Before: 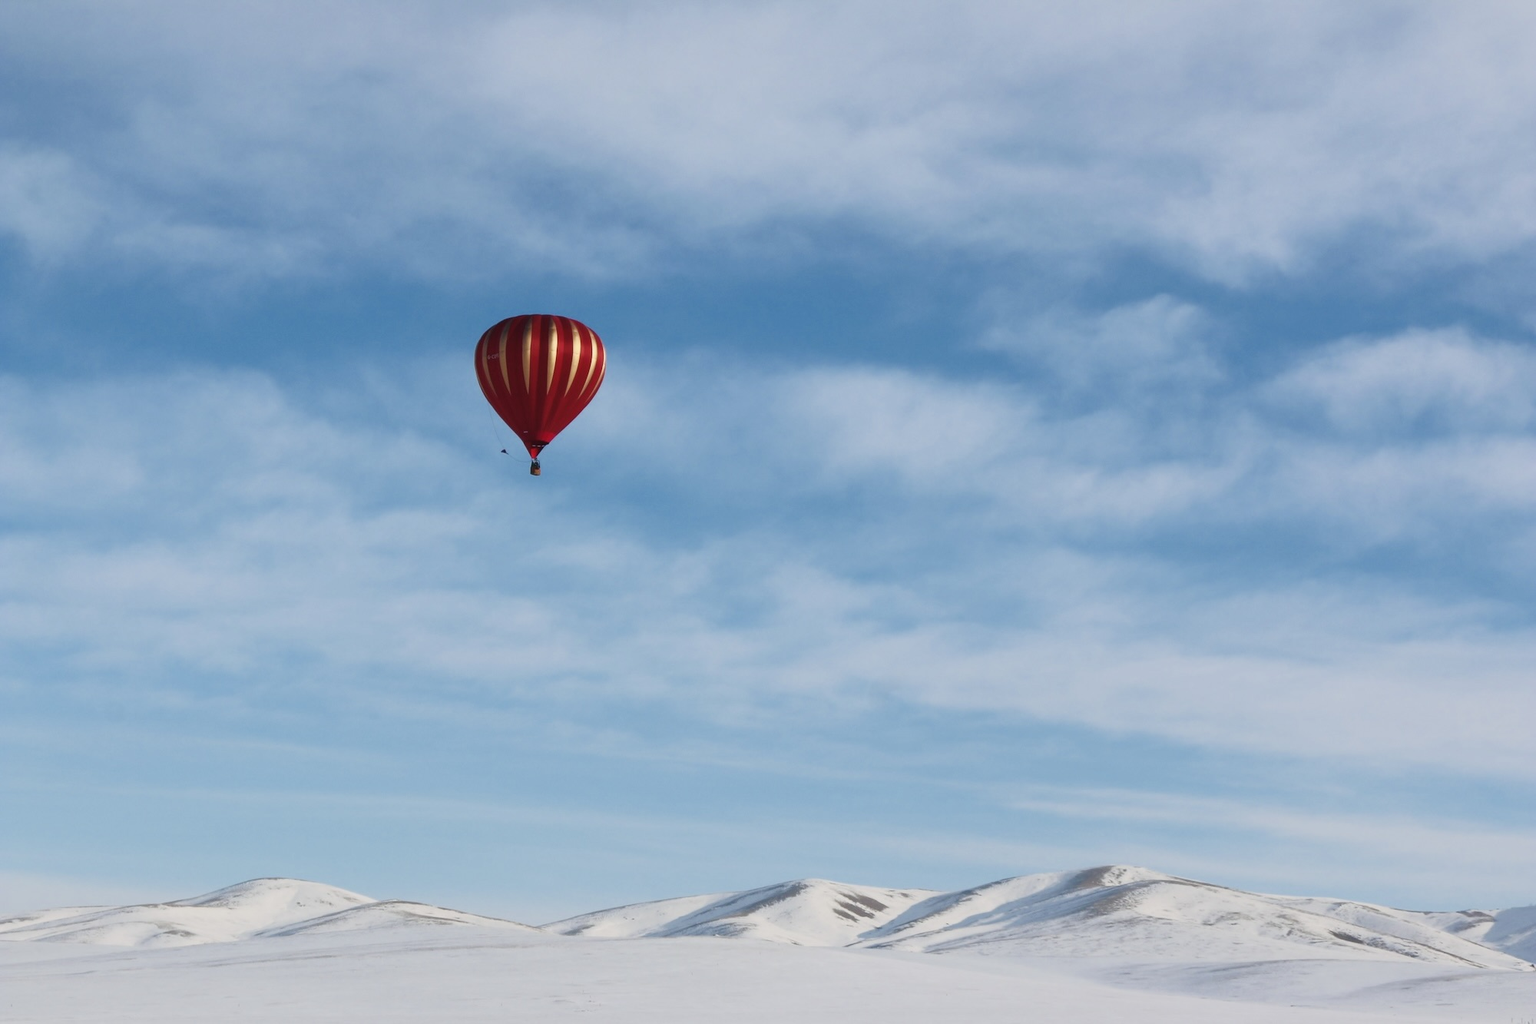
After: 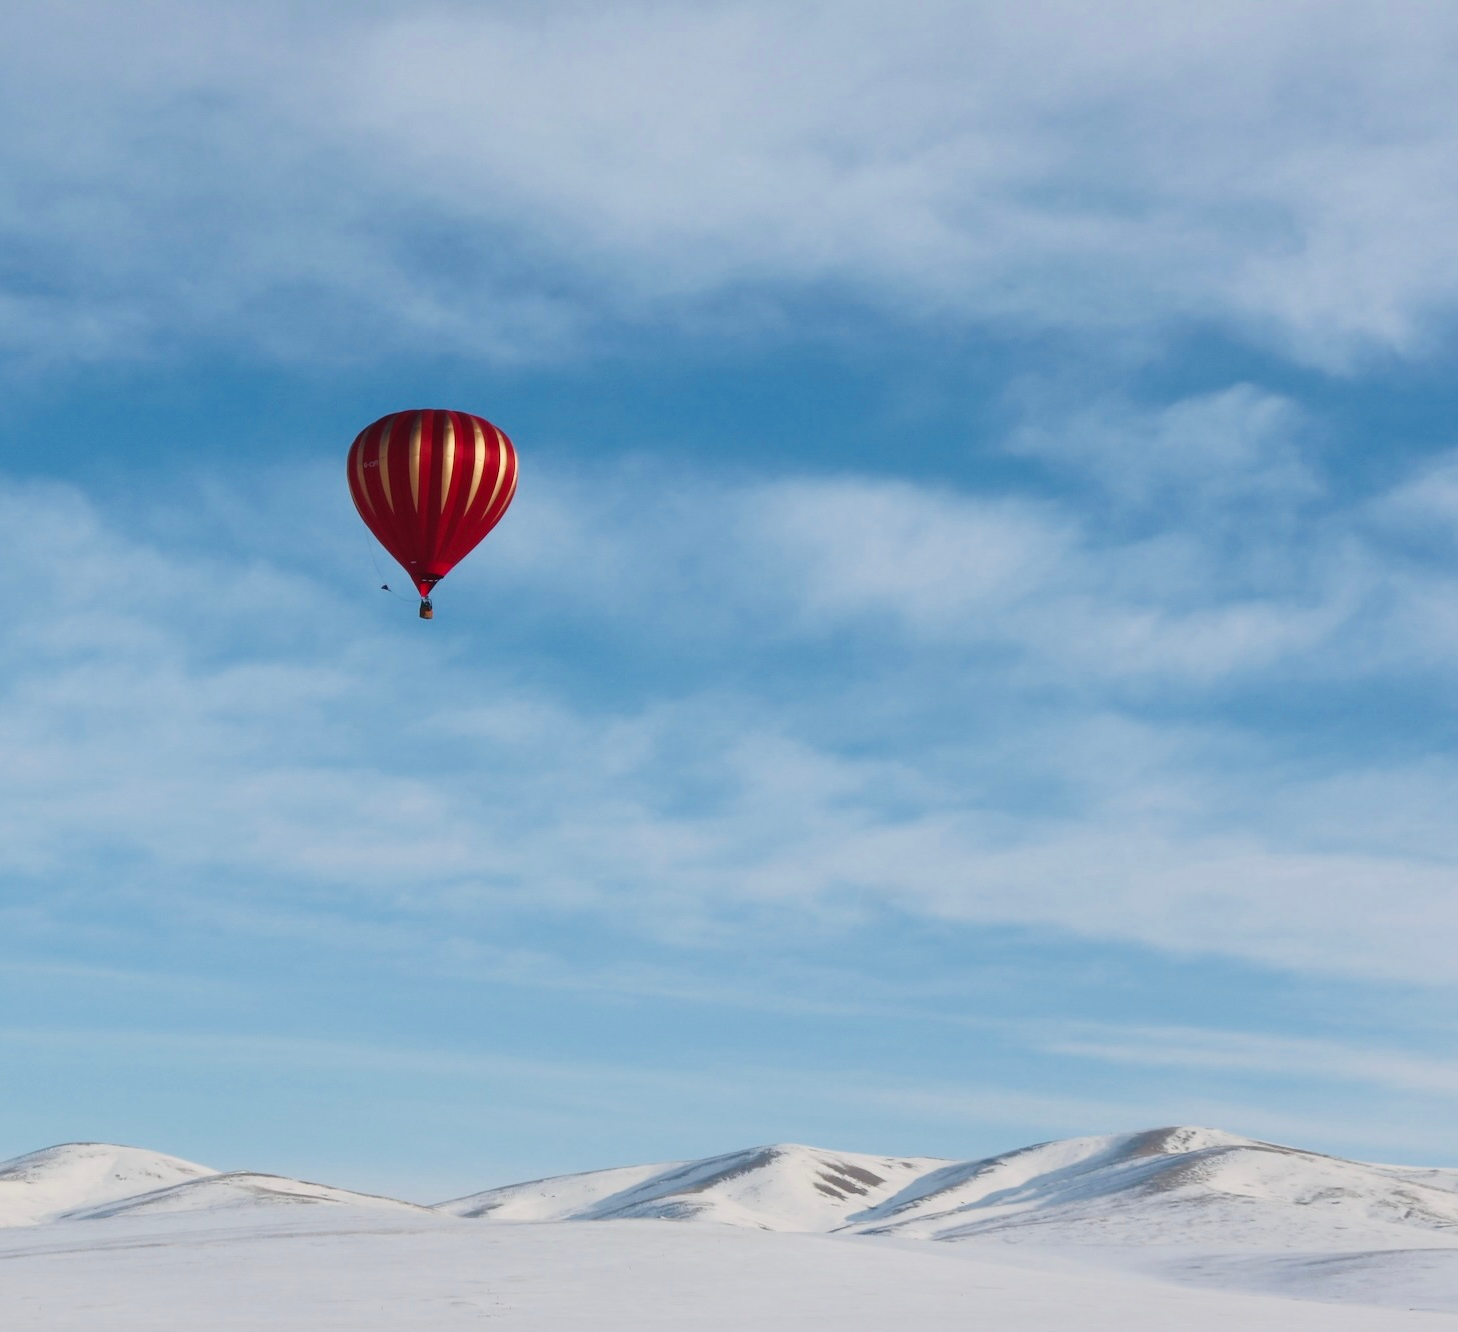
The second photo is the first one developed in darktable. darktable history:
crop: left 13.583%, top 0%, right 13.468%
